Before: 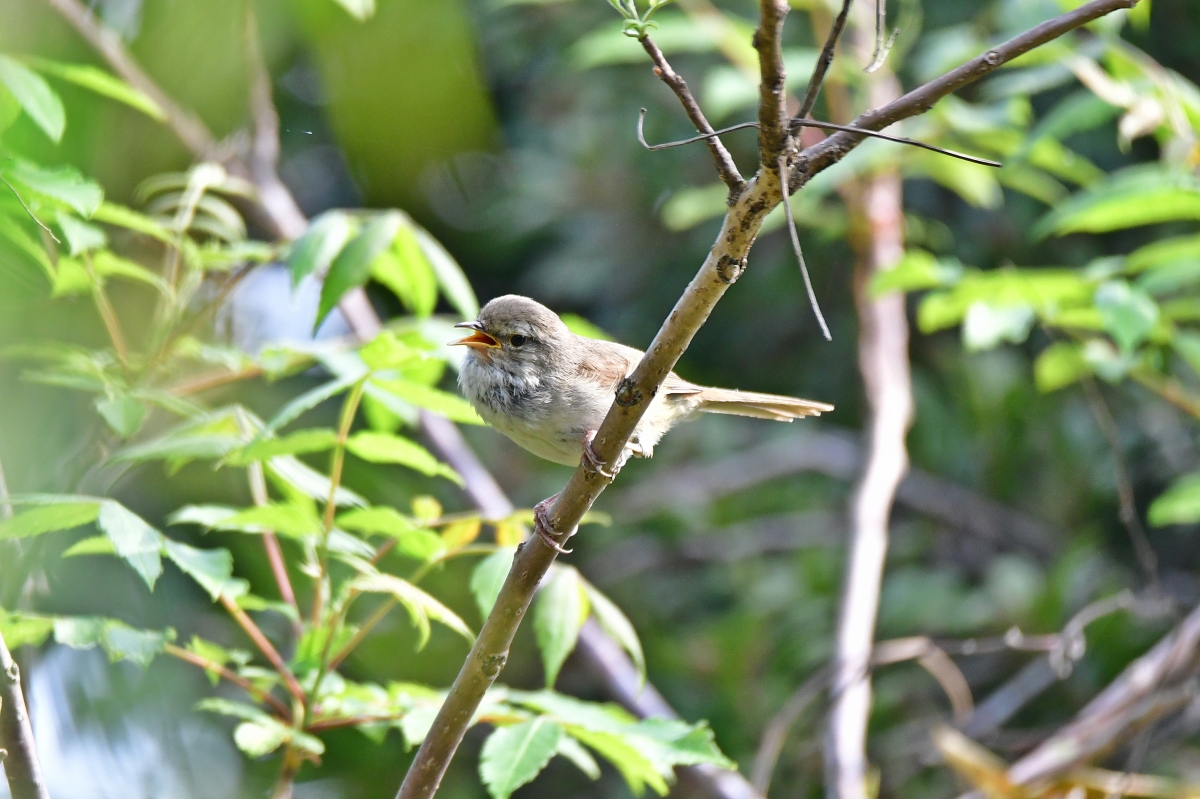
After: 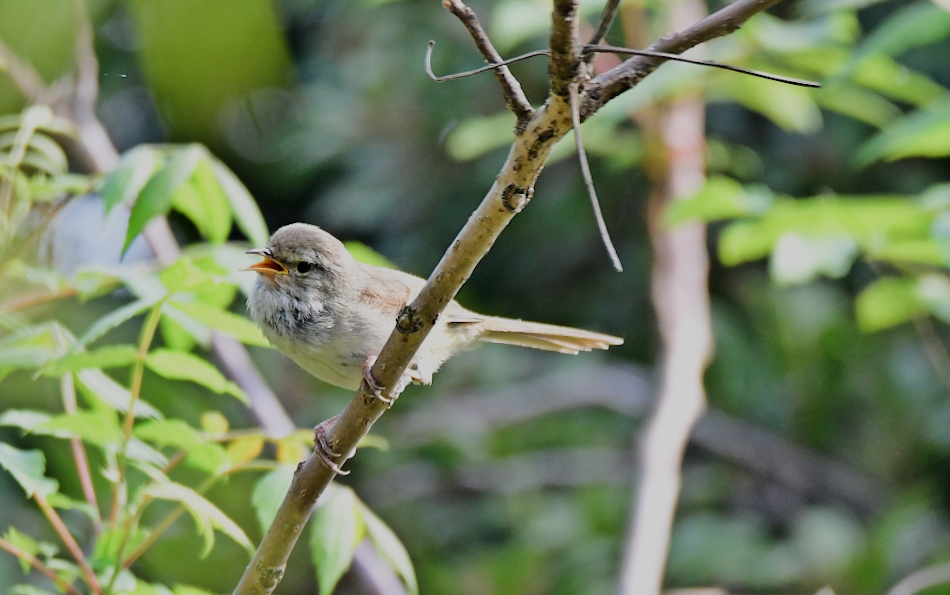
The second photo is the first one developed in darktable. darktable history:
crop: left 9.929%, top 3.475%, right 9.188%, bottom 9.529%
filmic rgb: black relative exposure -6.98 EV, white relative exposure 5.63 EV, hardness 2.86
rotate and perspective: rotation 1.69°, lens shift (vertical) -0.023, lens shift (horizontal) -0.291, crop left 0.025, crop right 0.988, crop top 0.092, crop bottom 0.842
